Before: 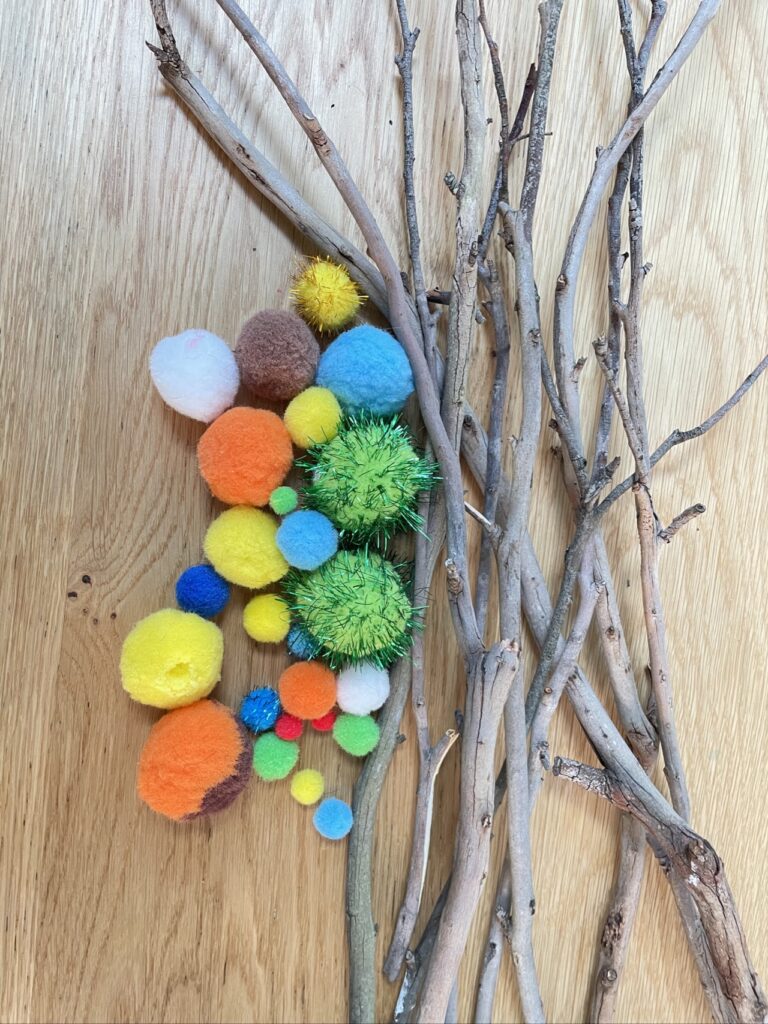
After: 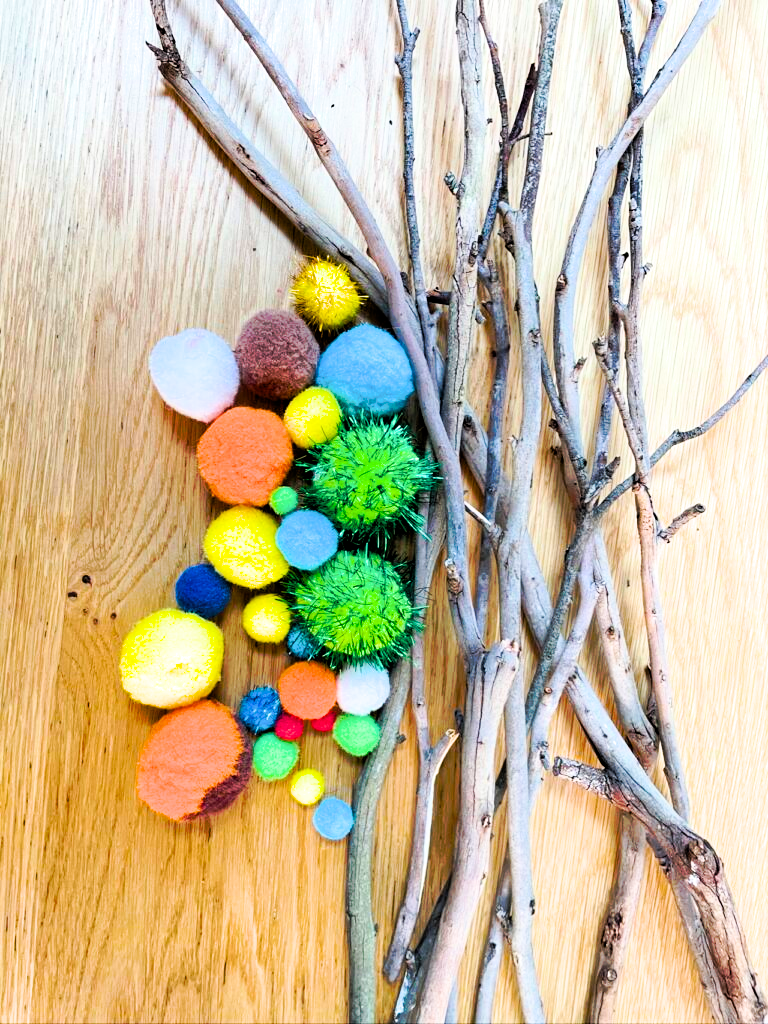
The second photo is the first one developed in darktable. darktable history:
exposure: exposure 0.3 EV, compensate highlight preservation false
color balance rgb: linear chroma grading › global chroma 9%, perceptual saturation grading › global saturation 36%, perceptual saturation grading › shadows 35%, perceptual brilliance grading › global brilliance 15%, perceptual brilliance grading › shadows -35%, global vibrance 15%
filmic rgb: black relative exposure -3.92 EV, white relative exposure 3.14 EV, hardness 2.87
tone curve: curves: ch0 [(0, 0) (0.003, 0.003) (0.011, 0.011) (0.025, 0.024) (0.044, 0.043) (0.069, 0.068) (0.1, 0.097) (0.136, 0.133) (0.177, 0.173) (0.224, 0.219) (0.277, 0.271) (0.335, 0.327) (0.399, 0.39) (0.468, 0.457) (0.543, 0.582) (0.623, 0.655) (0.709, 0.734) (0.801, 0.817) (0.898, 0.906) (1, 1)], preserve colors none
